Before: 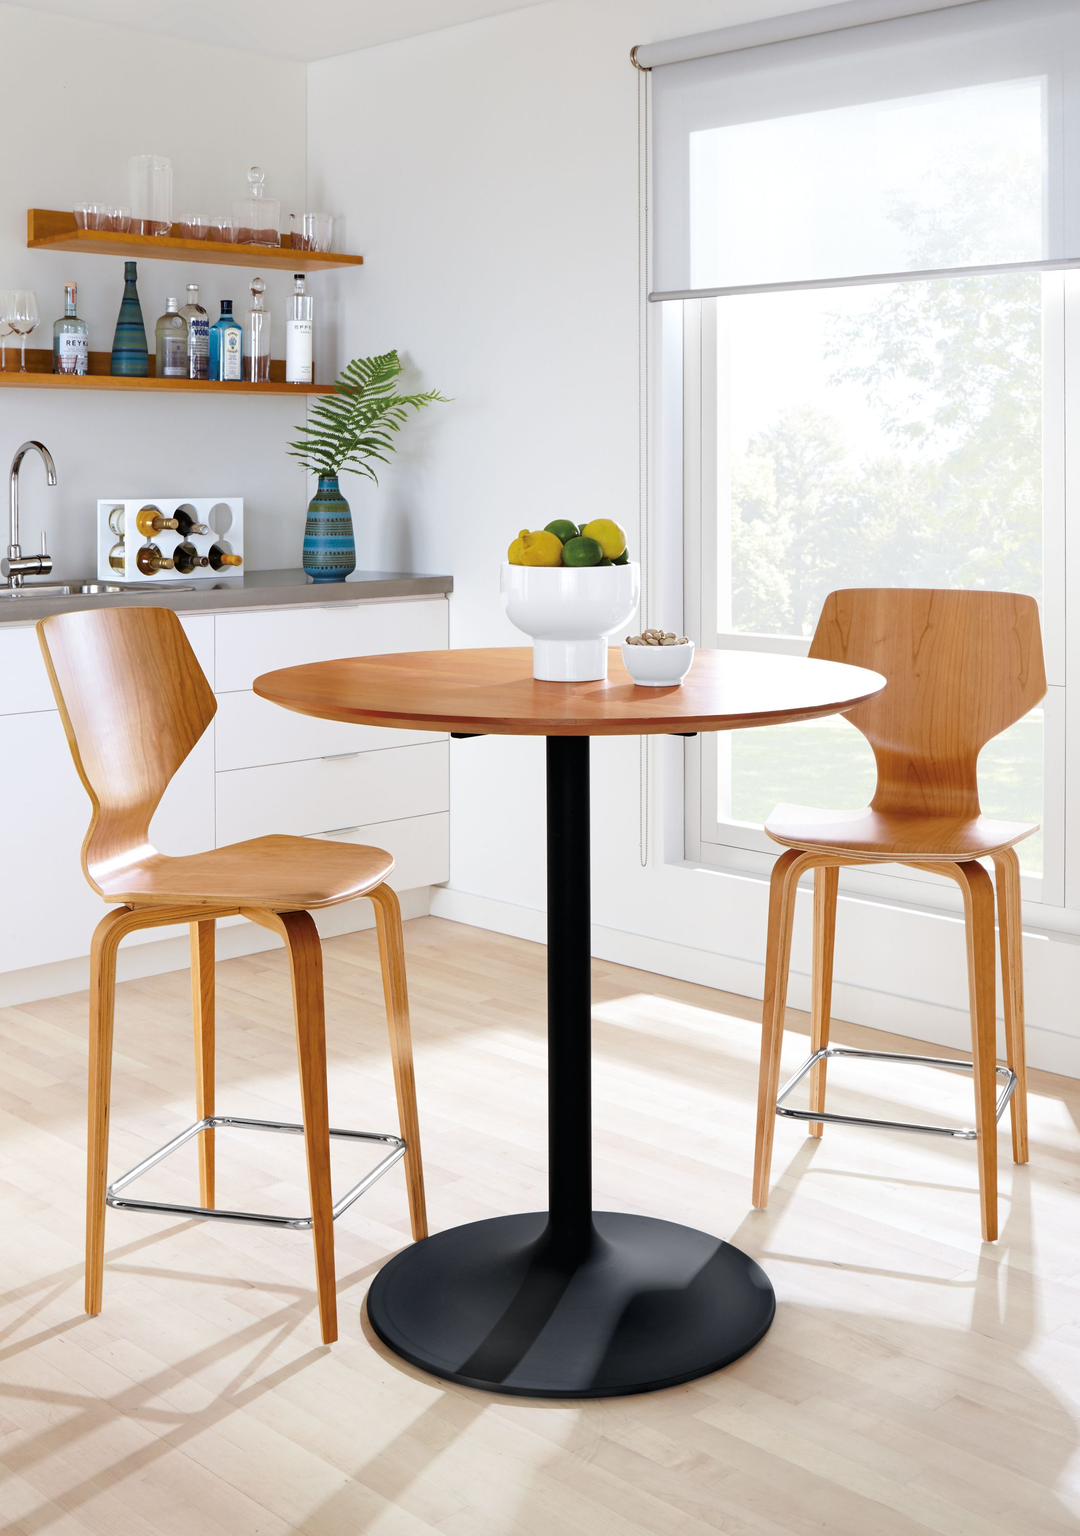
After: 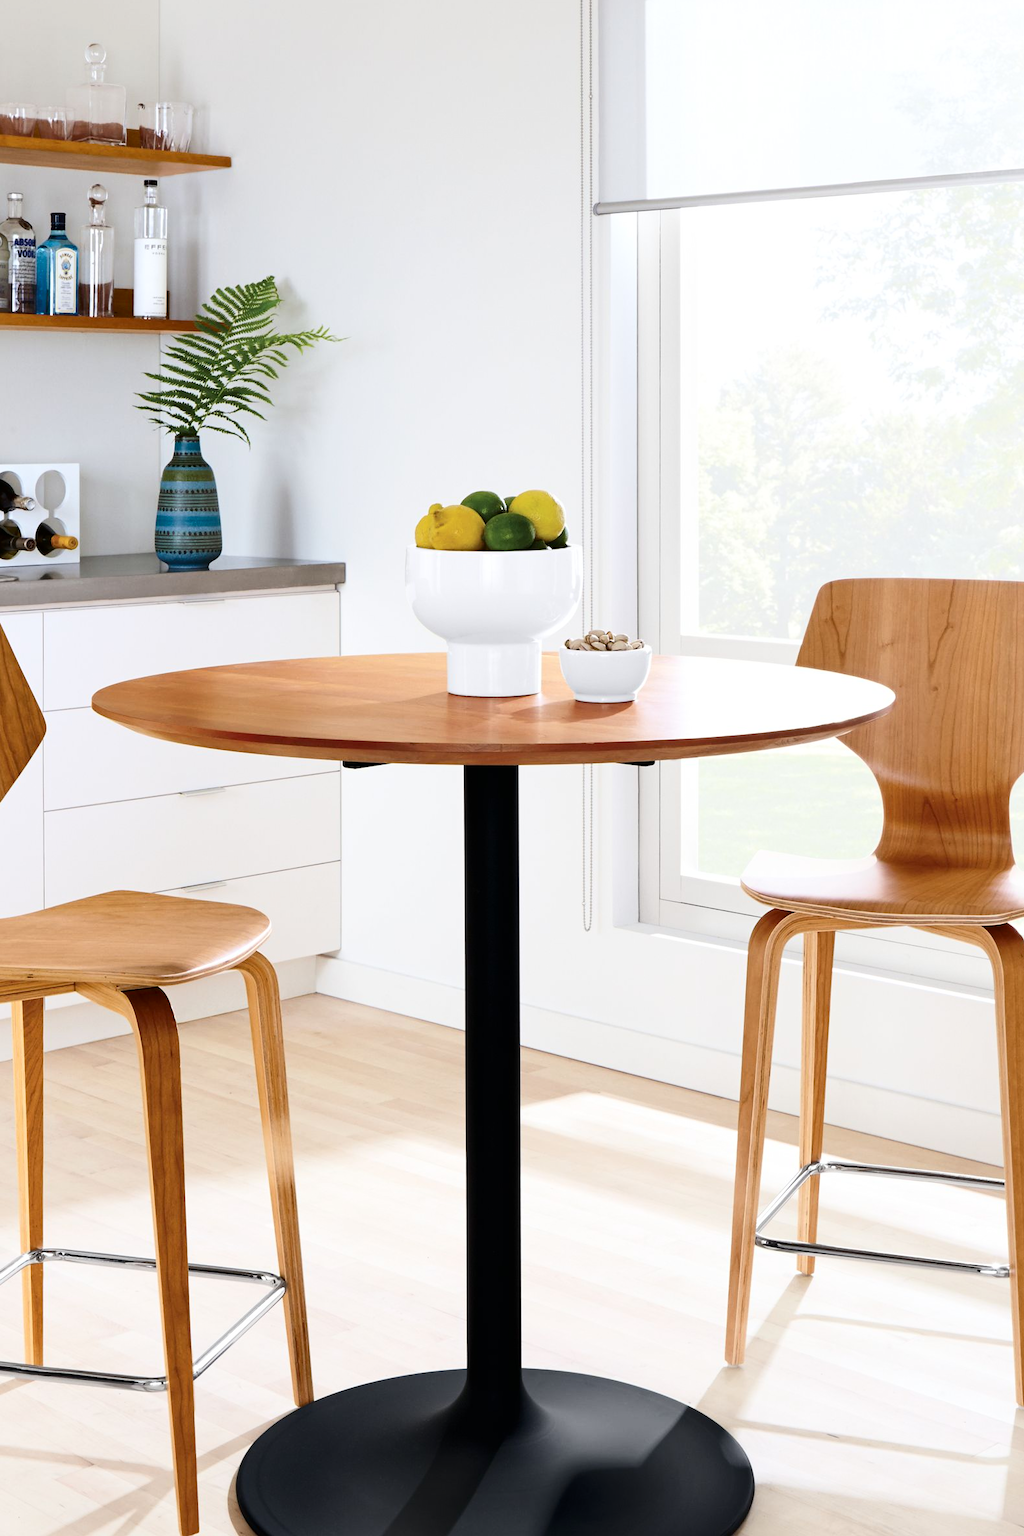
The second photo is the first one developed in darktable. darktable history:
crop: left 16.768%, top 8.653%, right 8.362%, bottom 12.485%
contrast brightness saturation: contrast 0.22
